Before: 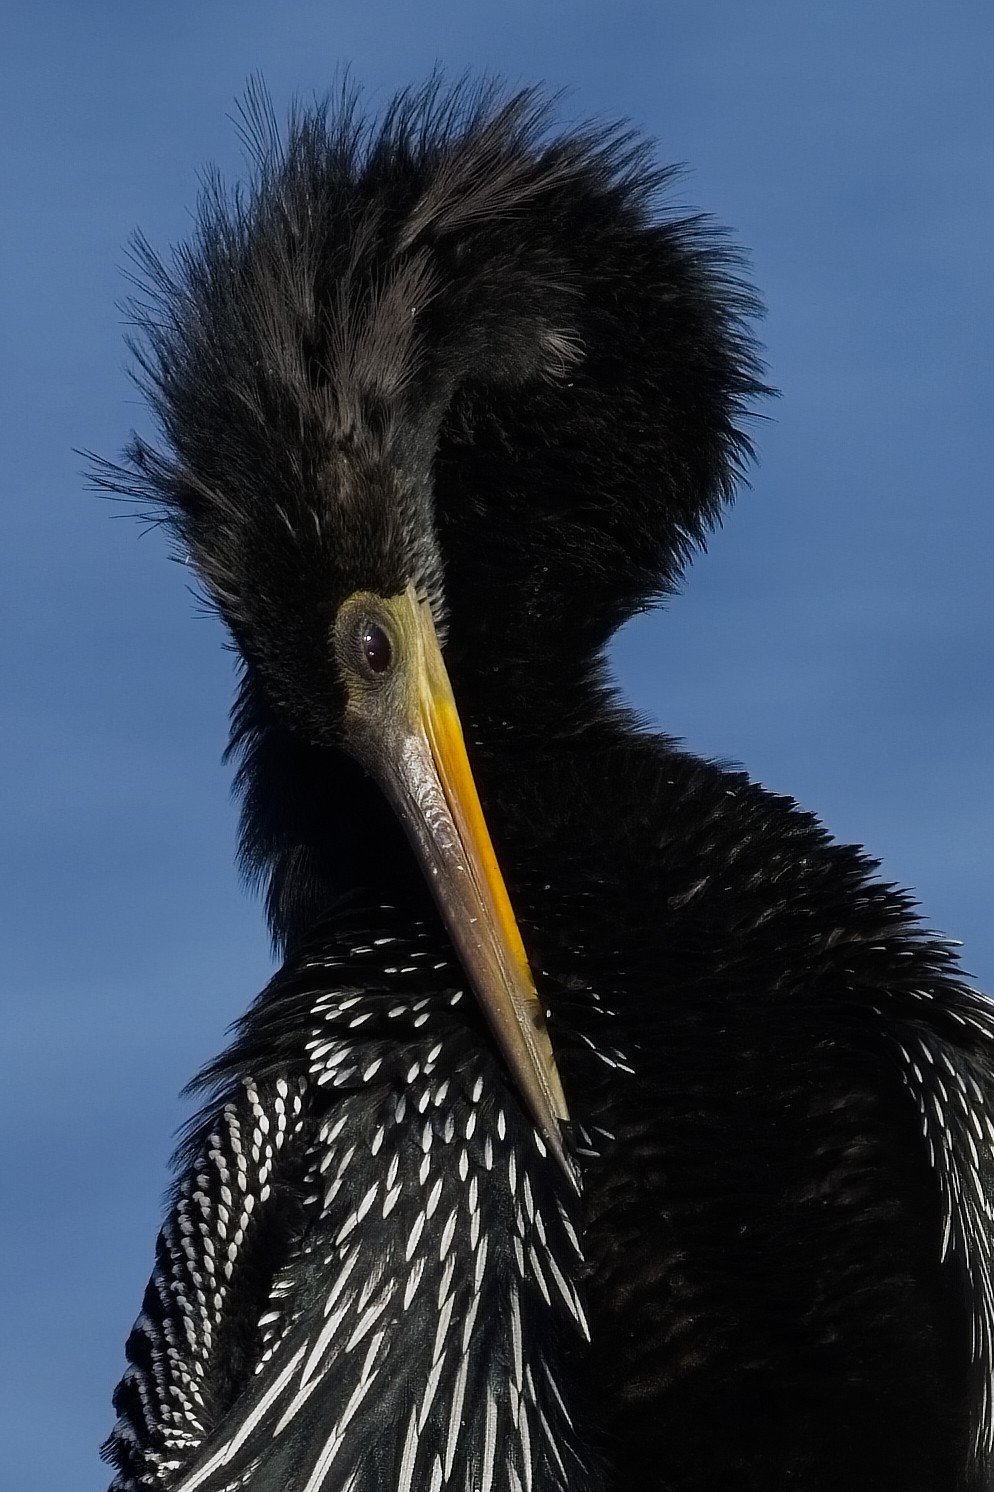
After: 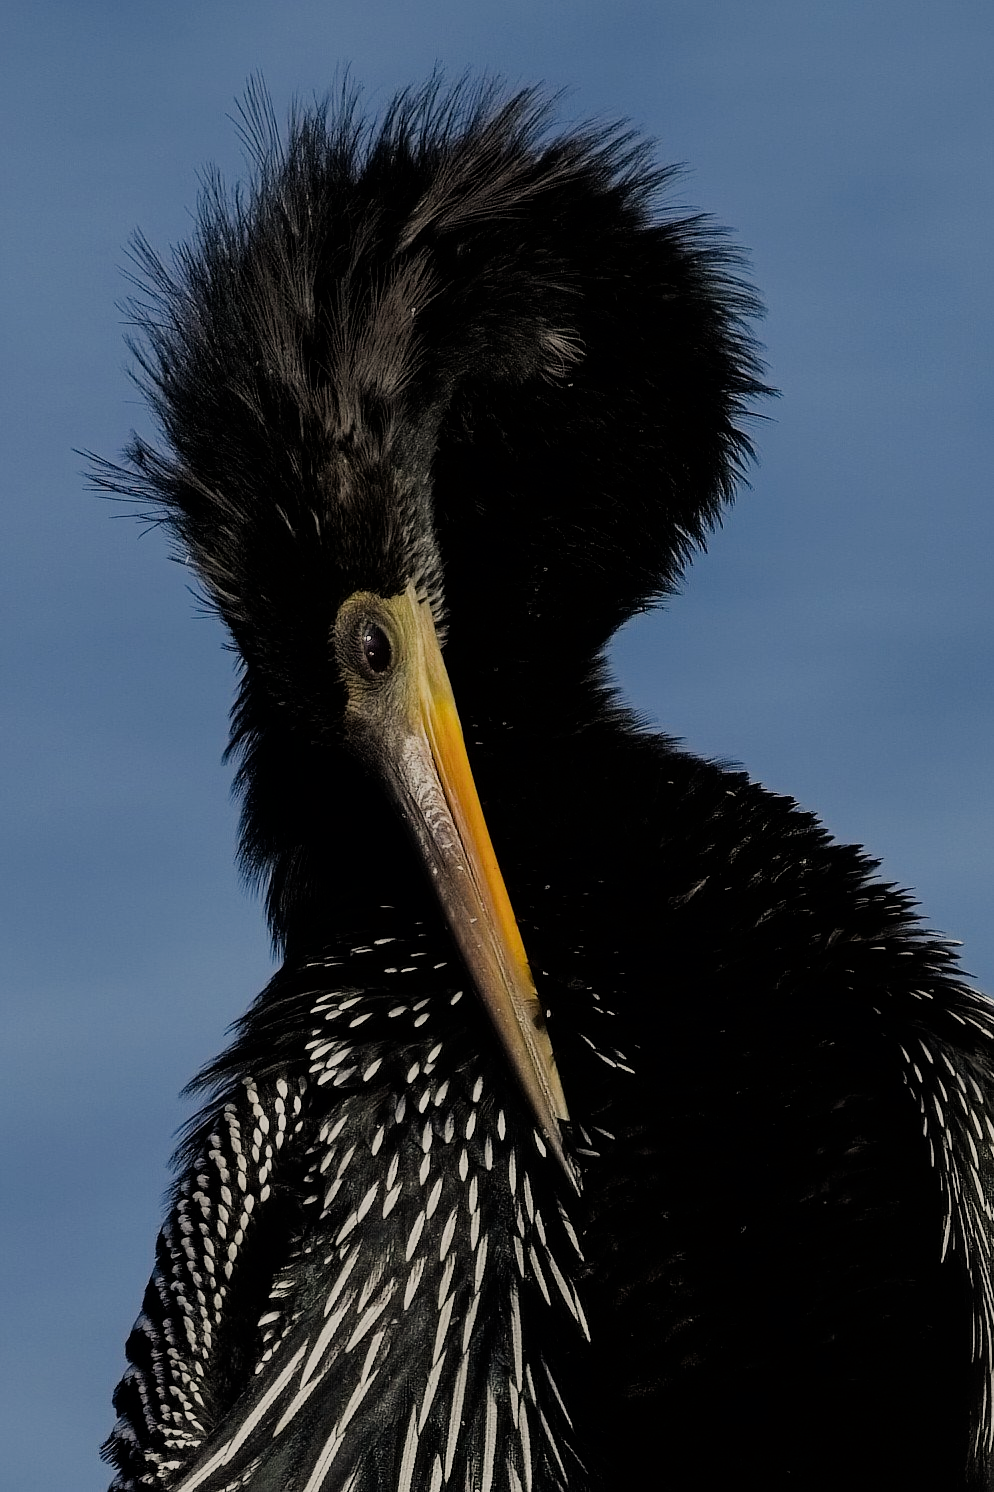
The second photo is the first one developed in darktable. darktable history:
filmic rgb: black relative exposure -6.98 EV, white relative exposure 5.63 EV, hardness 2.86
white balance: red 1.045, blue 0.932
